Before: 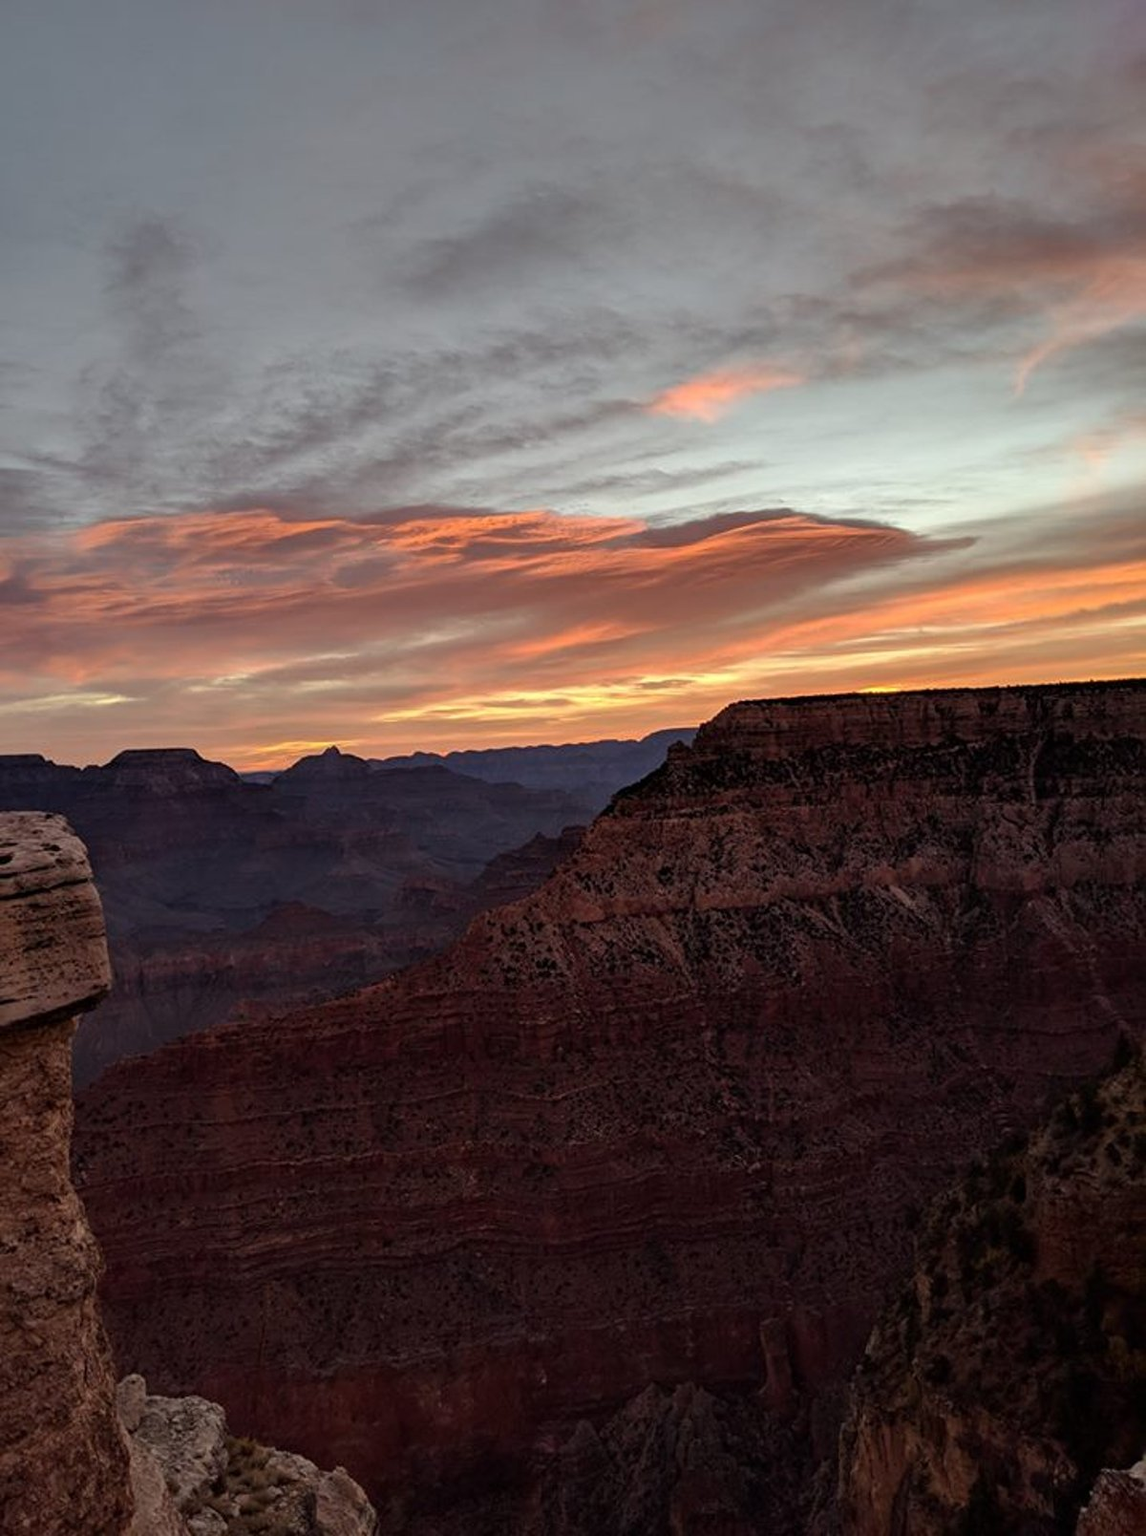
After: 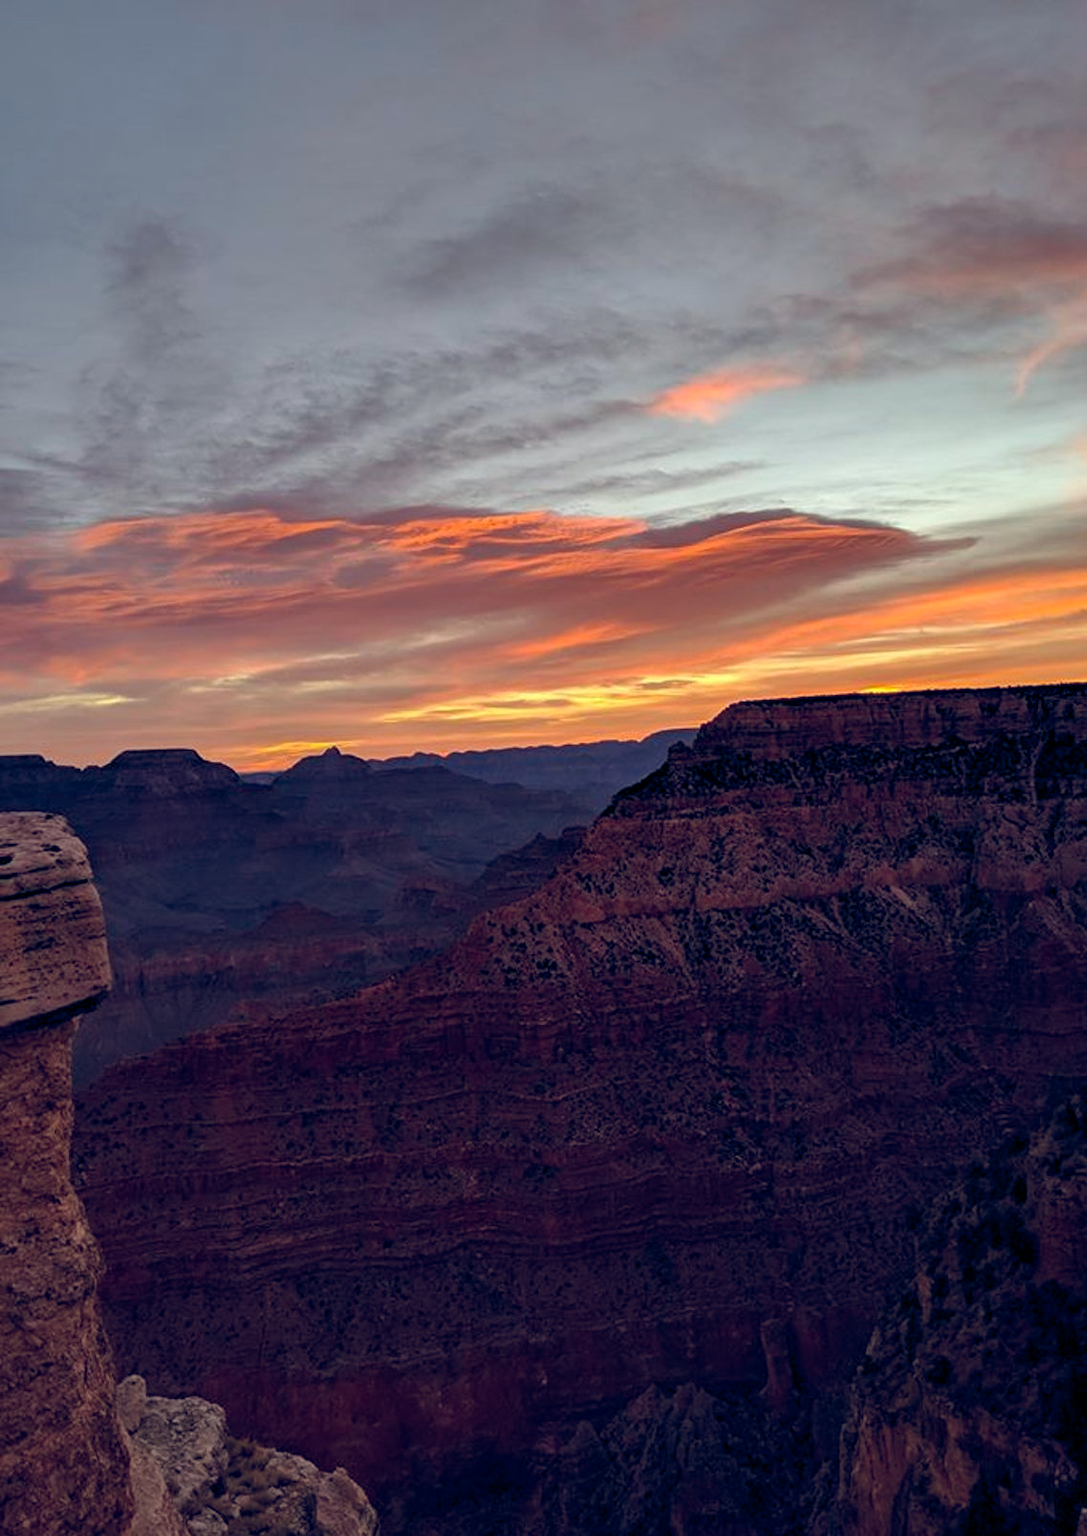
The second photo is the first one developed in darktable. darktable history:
color balance rgb: global offset › chroma 0.248%, global offset › hue 256.57°, perceptual saturation grading › global saturation 19.786%, global vibrance 20%
crop and rotate: left 0%, right 5.132%
